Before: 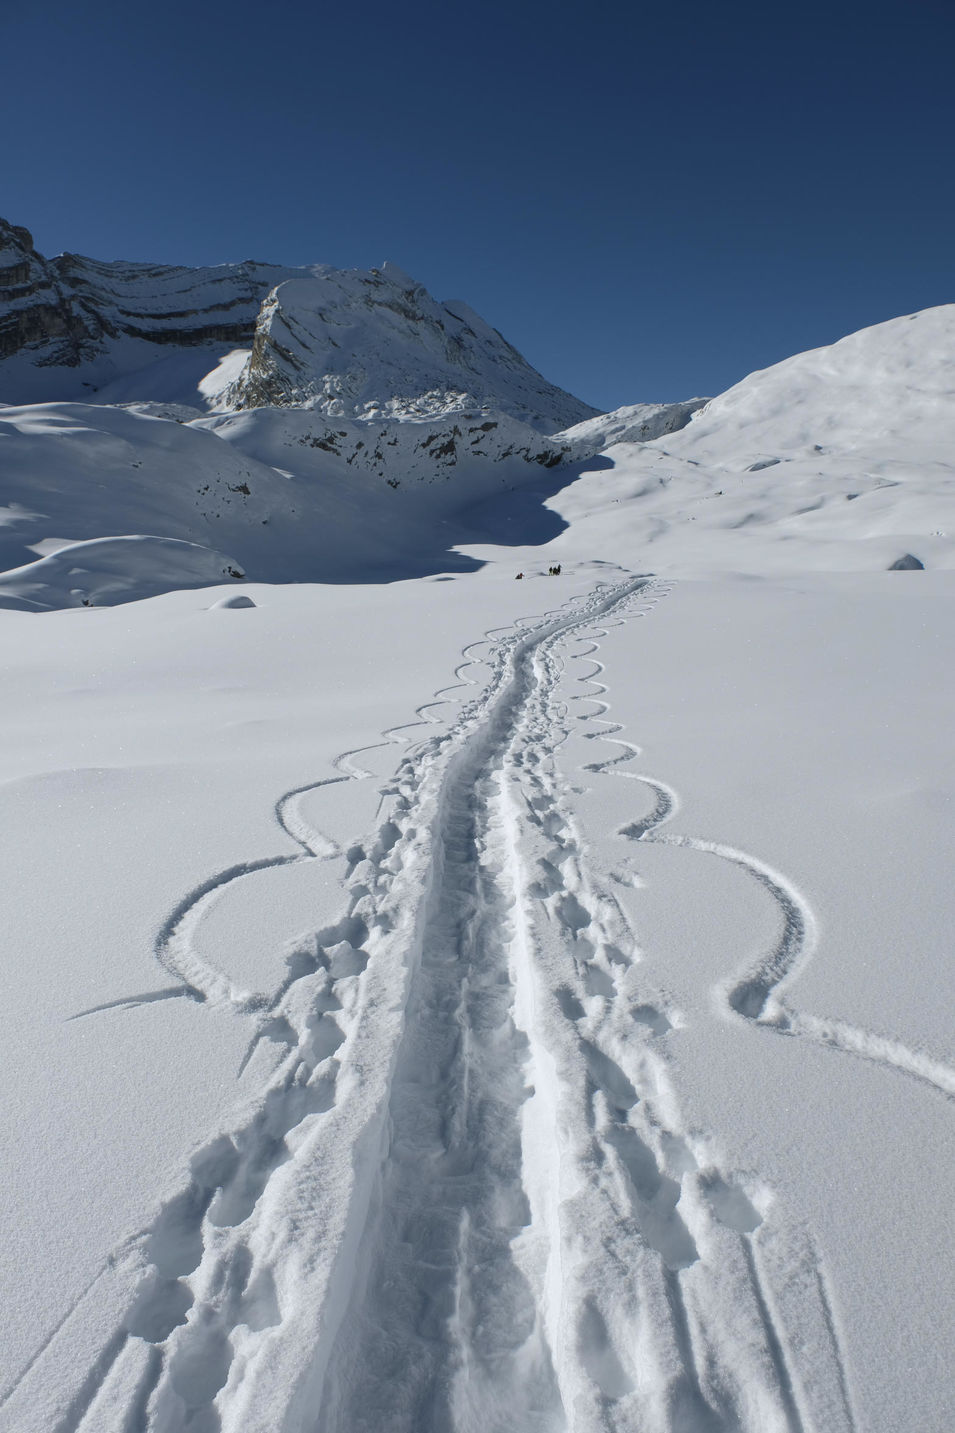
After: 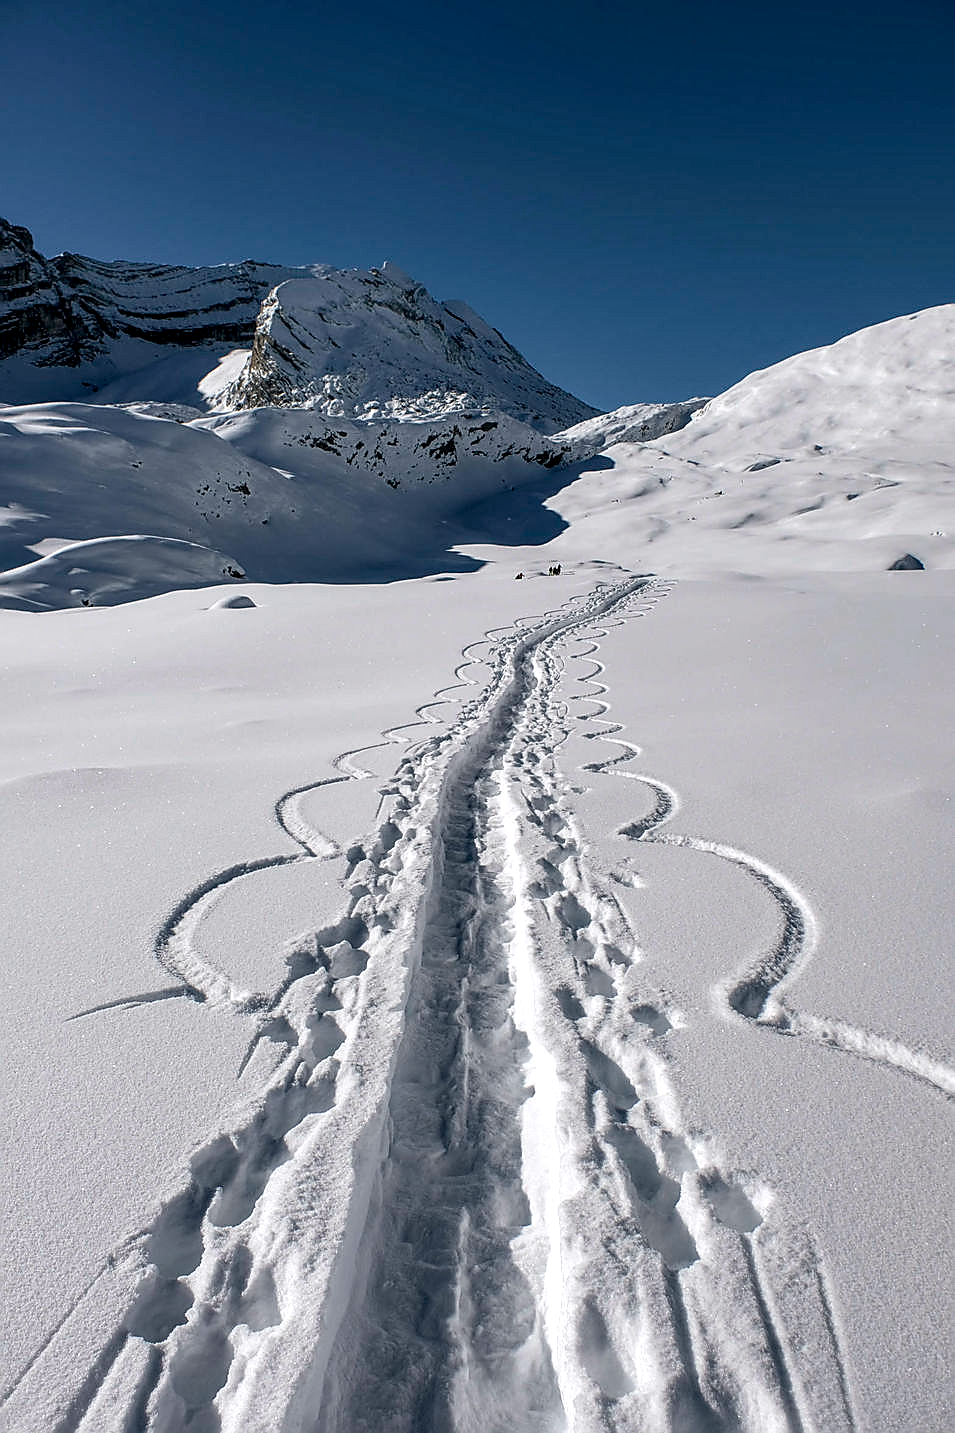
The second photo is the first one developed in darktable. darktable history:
color balance: lift [0.998, 0.998, 1.001, 1.002], gamma [0.995, 1.025, 0.992, 0.975], gain [0.995, 1.02, 0.997, 0.98]
tone equalizer: on, module defaults
sharpen: radius 1.4, amount 1.25, threshold 0.7
local contrast: highlights 65%, shadows 54%, detail 169%, midtone range 0.514
